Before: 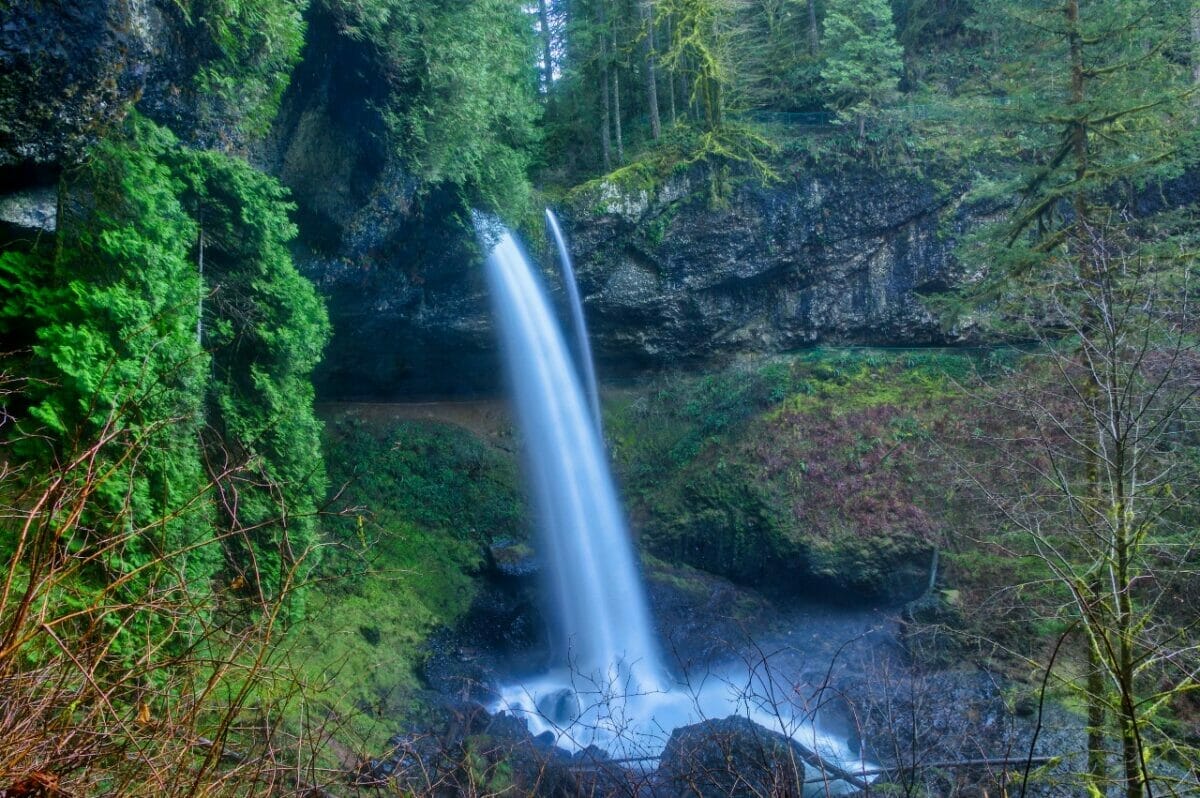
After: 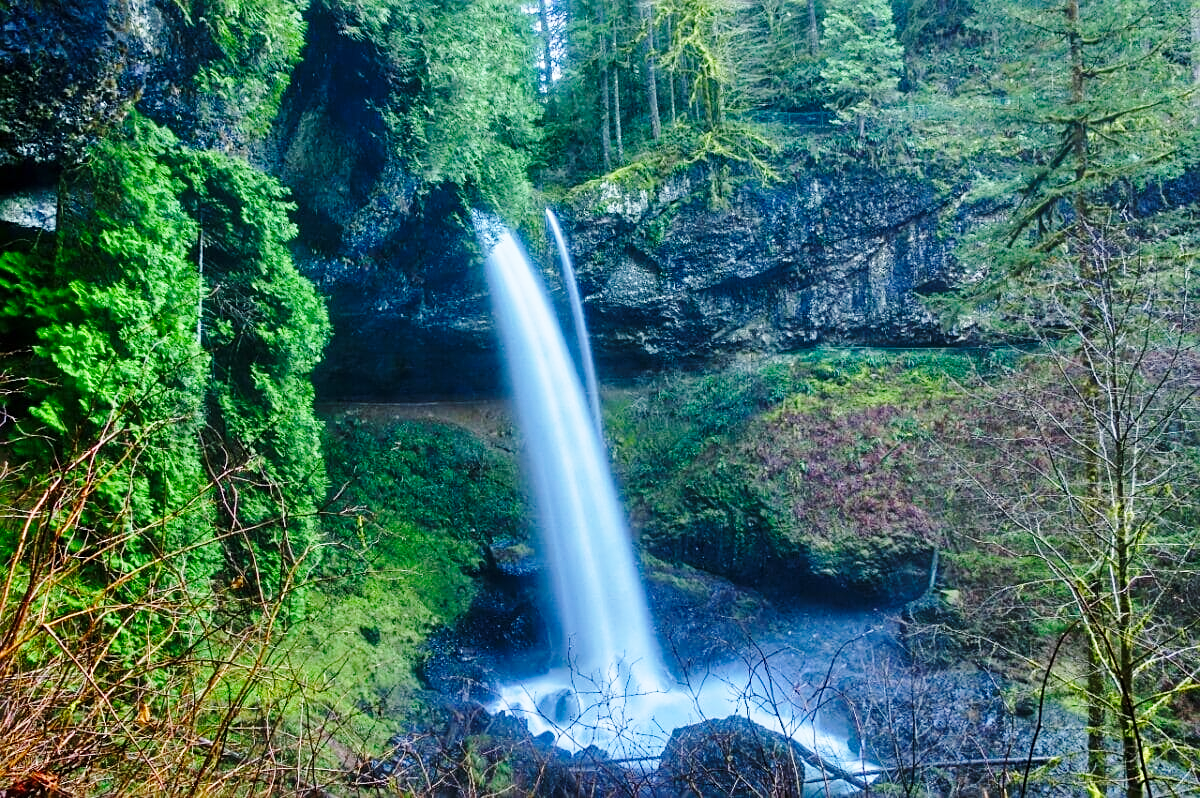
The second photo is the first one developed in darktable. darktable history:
base curve: curves: ch0 [(0, 0) (0.028, 0.03) (0.121, 0.232) (0.46, 0.748) (0.859, 0.968) (1, 1)], preserve colors none
sharpen: on, module defaults
